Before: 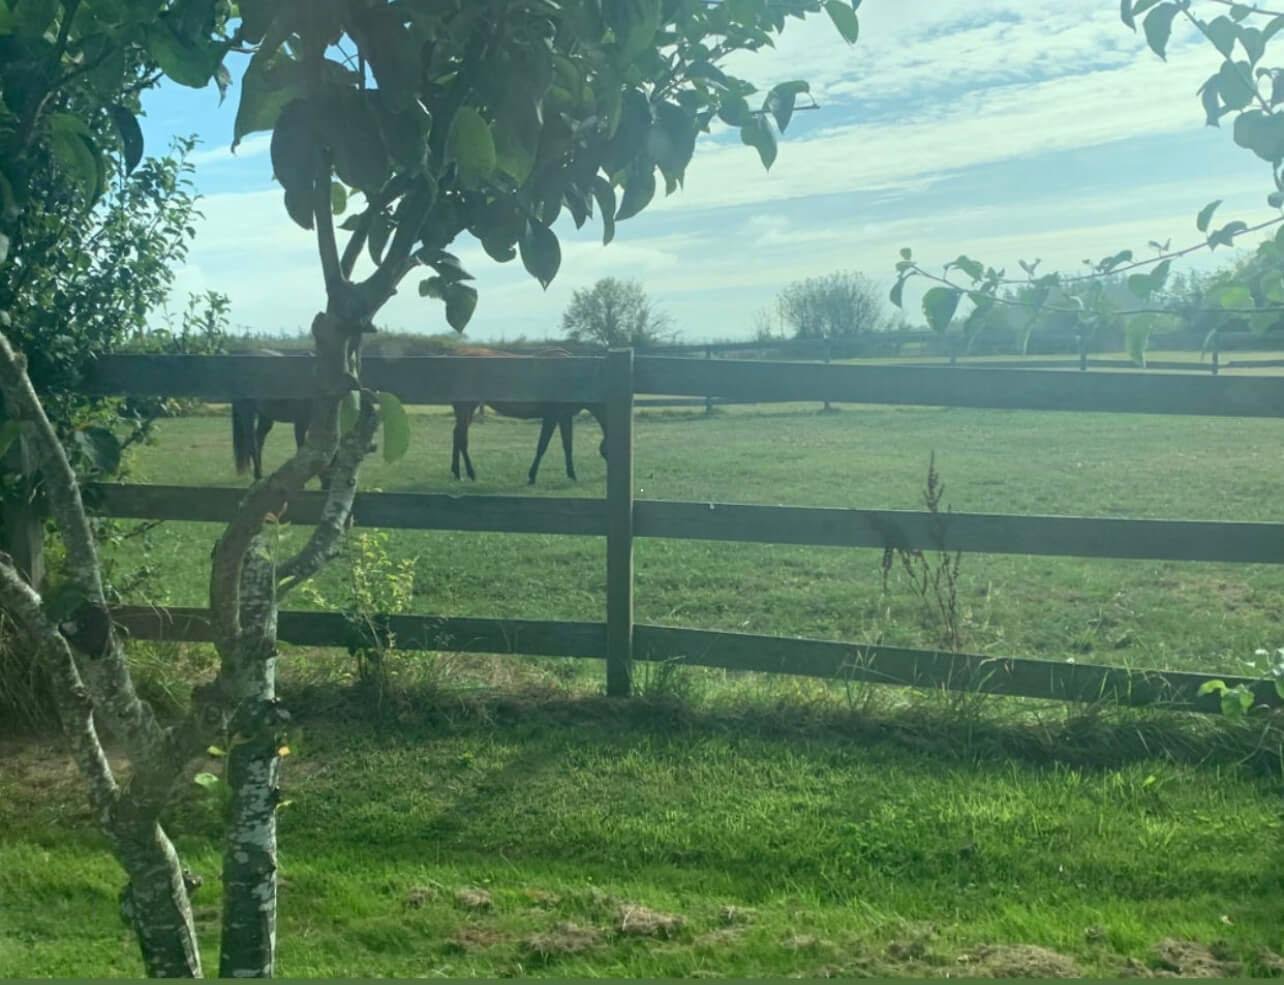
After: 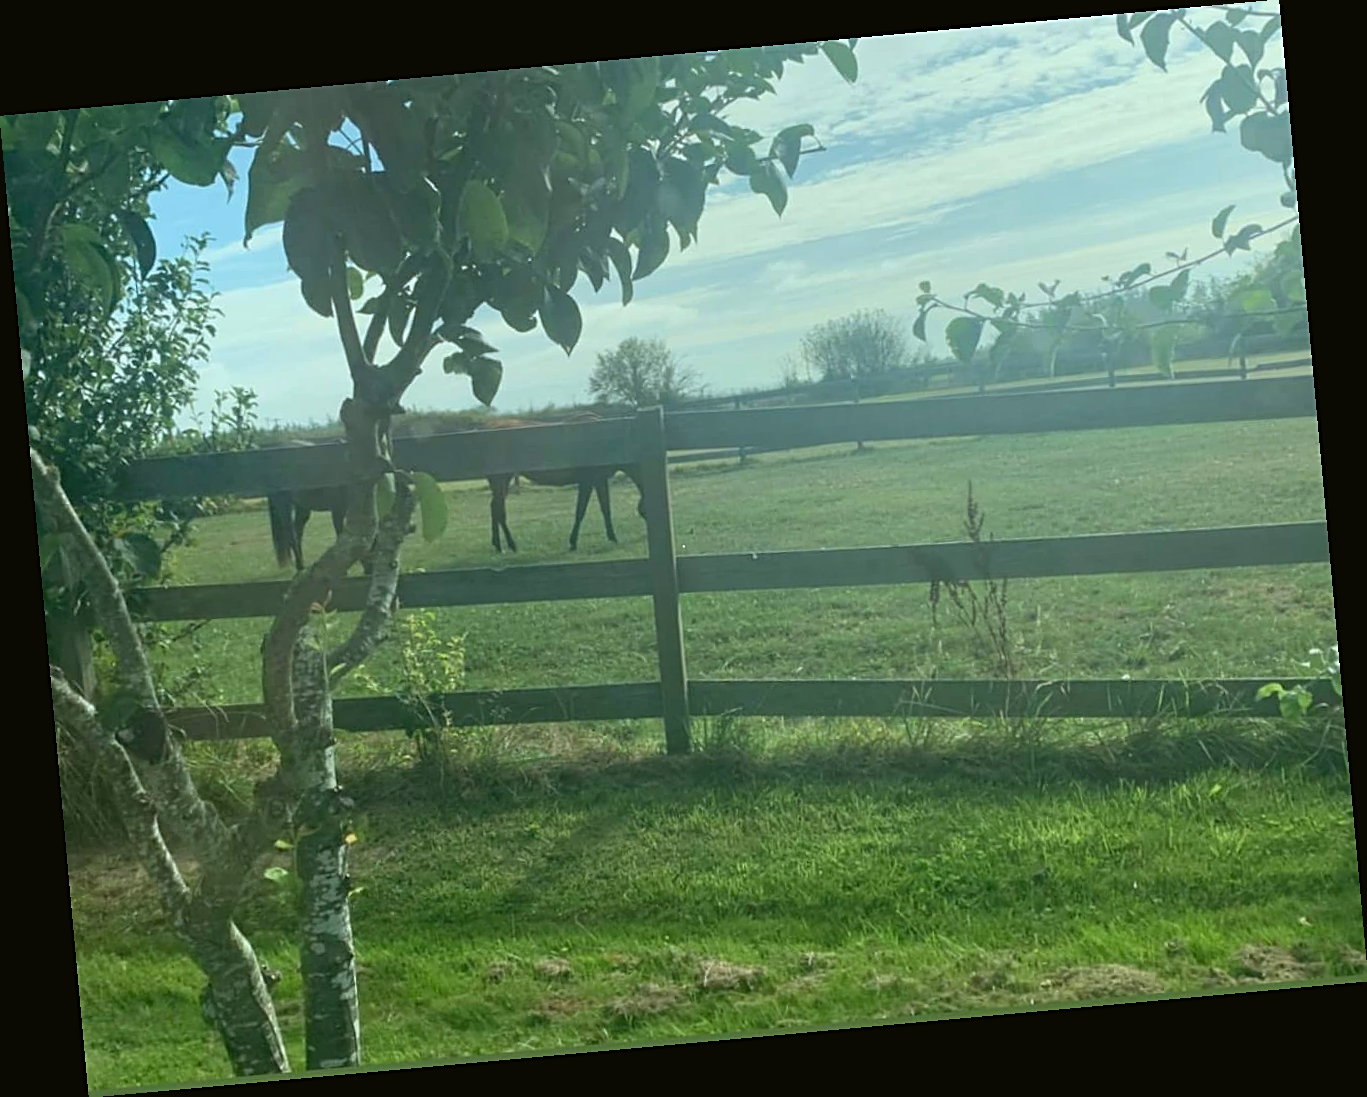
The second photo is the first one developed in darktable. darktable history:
sharpen: on, module defaults
rotate and perspective: rotation -5.2°, automatic cropping off
white balance: red 0.976, blue 1.04
color balance: mode lift, gamma, gain (sRGB), lift [1.04, 1, 1, 0.97], gamma [1.01, 1, 1, 0.97], gain [0.96, 1, 1, 0.97]
